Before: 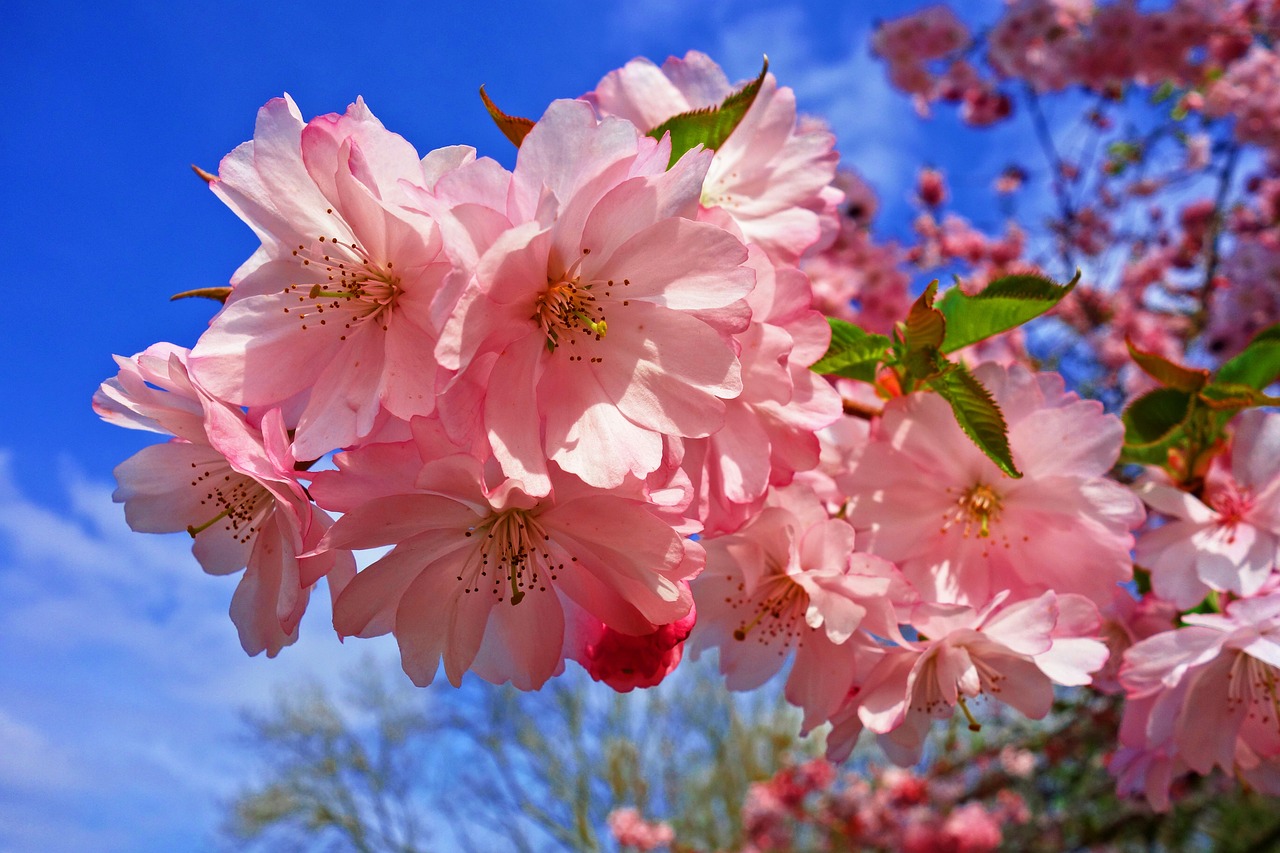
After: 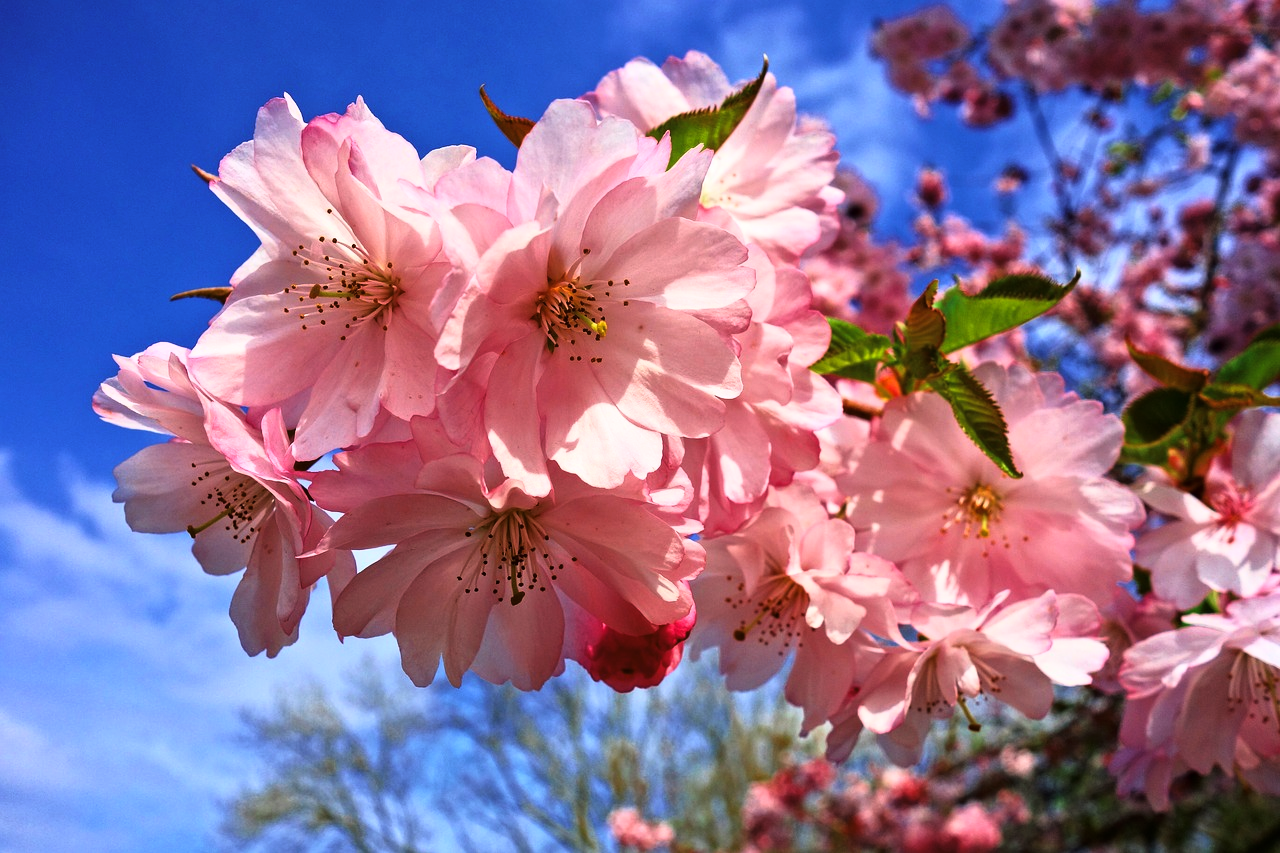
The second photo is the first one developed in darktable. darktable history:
tone curve: curves: ch0 [(0, 0) (0.139, 0.067) (0.319, 0.269) (0.498, 0.505) (0.725, 0.824) (0.864, 0.945) (0.985, 1)]; ch1 [(0, 0) (0.291, 0.197) (0.456, 0.426) (0.495, 0.488) (0.557, 0.578) (0.599, 0.644) (0.702, 0.786) (1, 1)]; ch2 [(0, 0) (0.125, 0.089) (0.353, 0.329) (0.447, 0.43) (0.557, 0.566) (0.63, 0.667) (1, 1)], color space Lab, linked channels, preserve colors none
